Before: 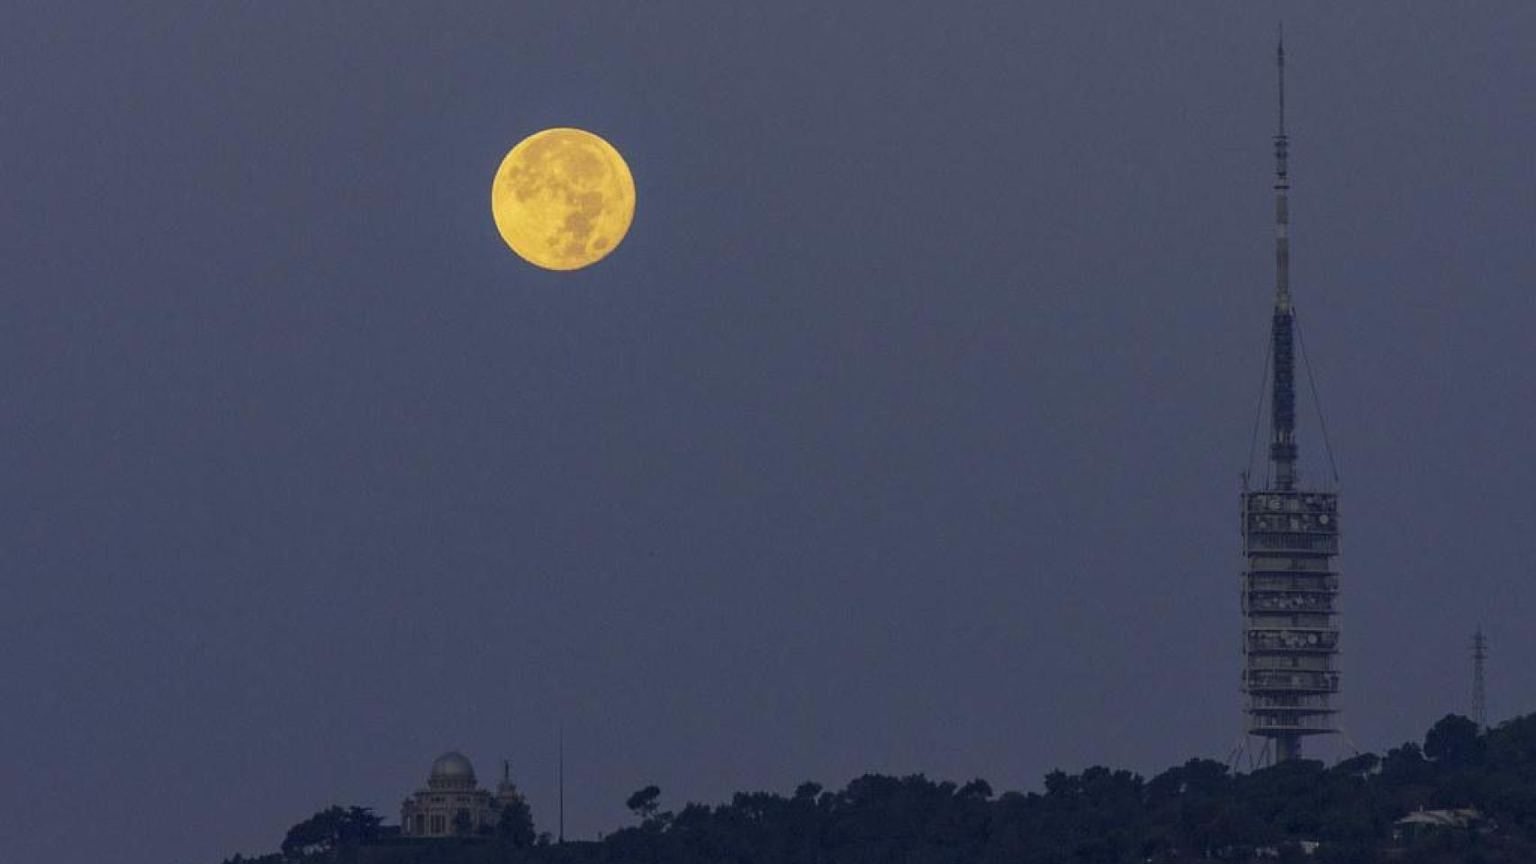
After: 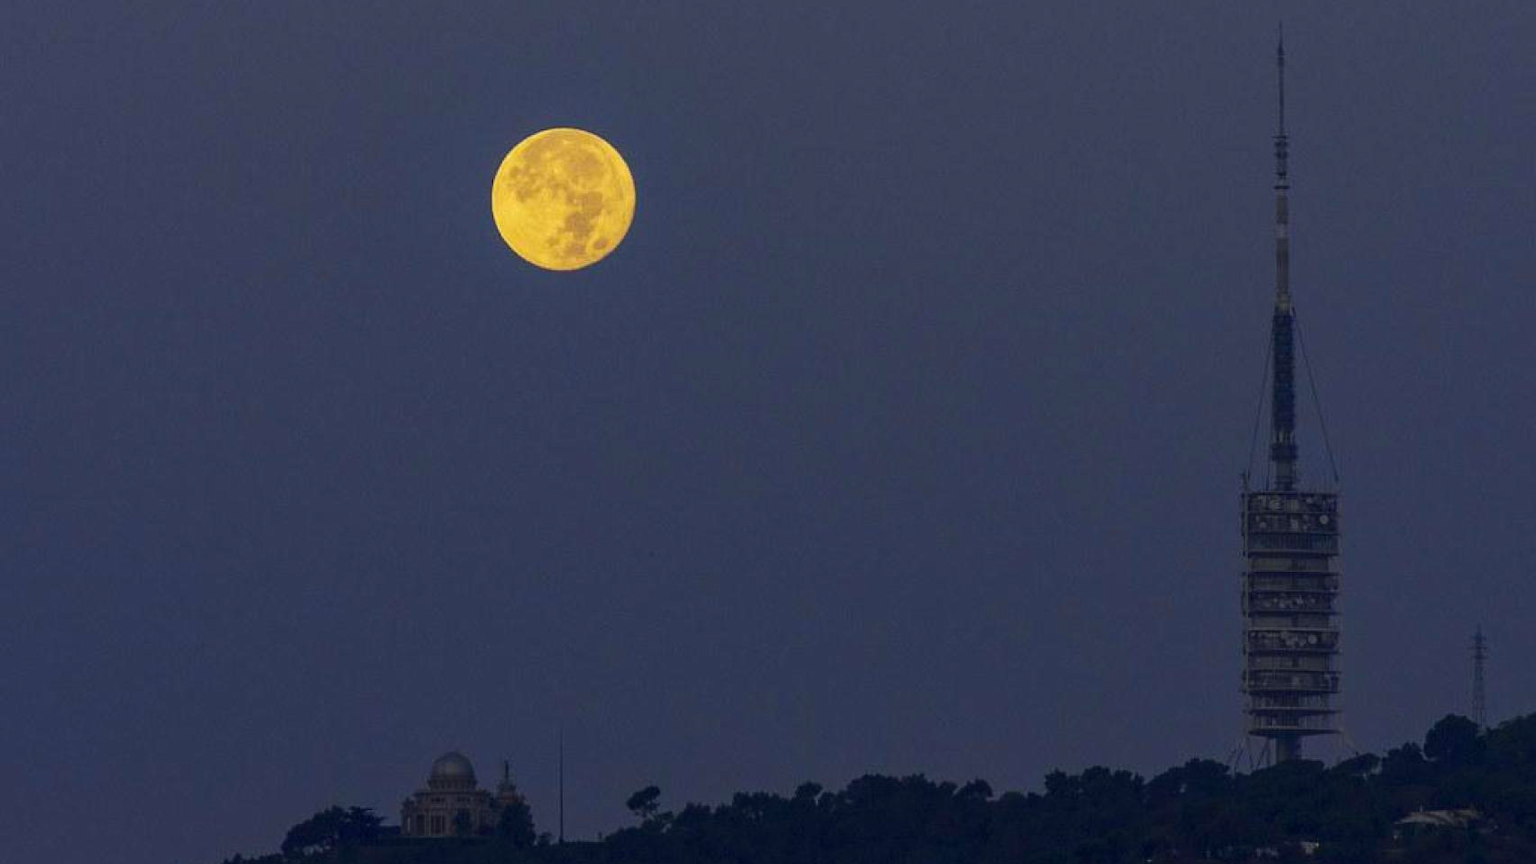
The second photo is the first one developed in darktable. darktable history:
contrast brightness saturation: contrast 0.13, brightness -0.059, saturation 0.153
